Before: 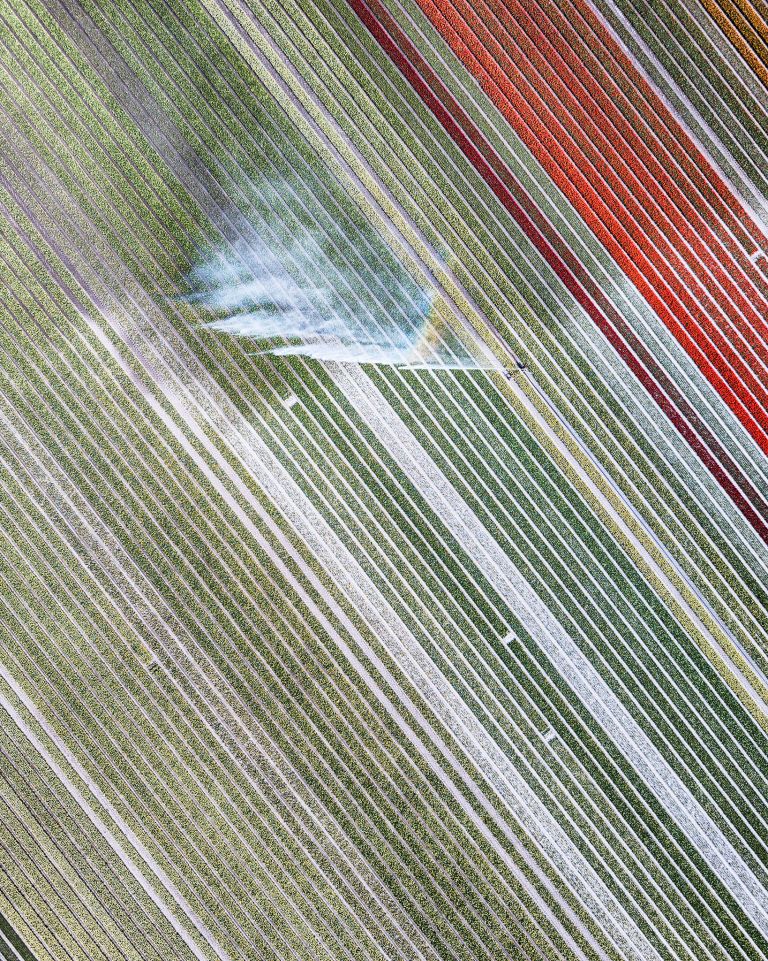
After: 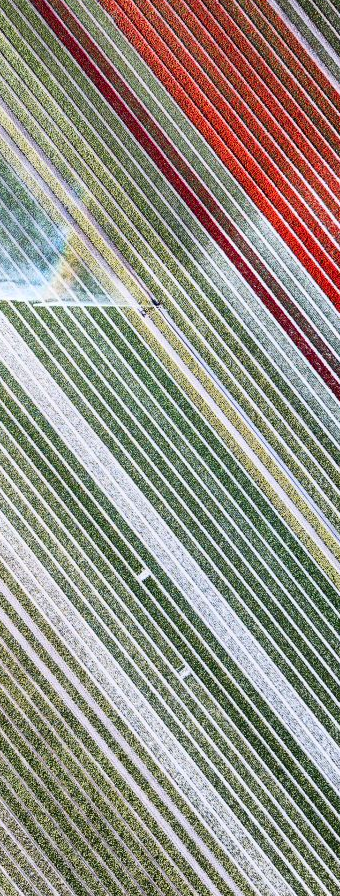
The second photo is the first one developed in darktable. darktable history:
contrast brightness saturation: contrast 0.15, brightness -0.01, saturation 0.1
crop: left 47.628%, top 6.643%, right 7.874%
